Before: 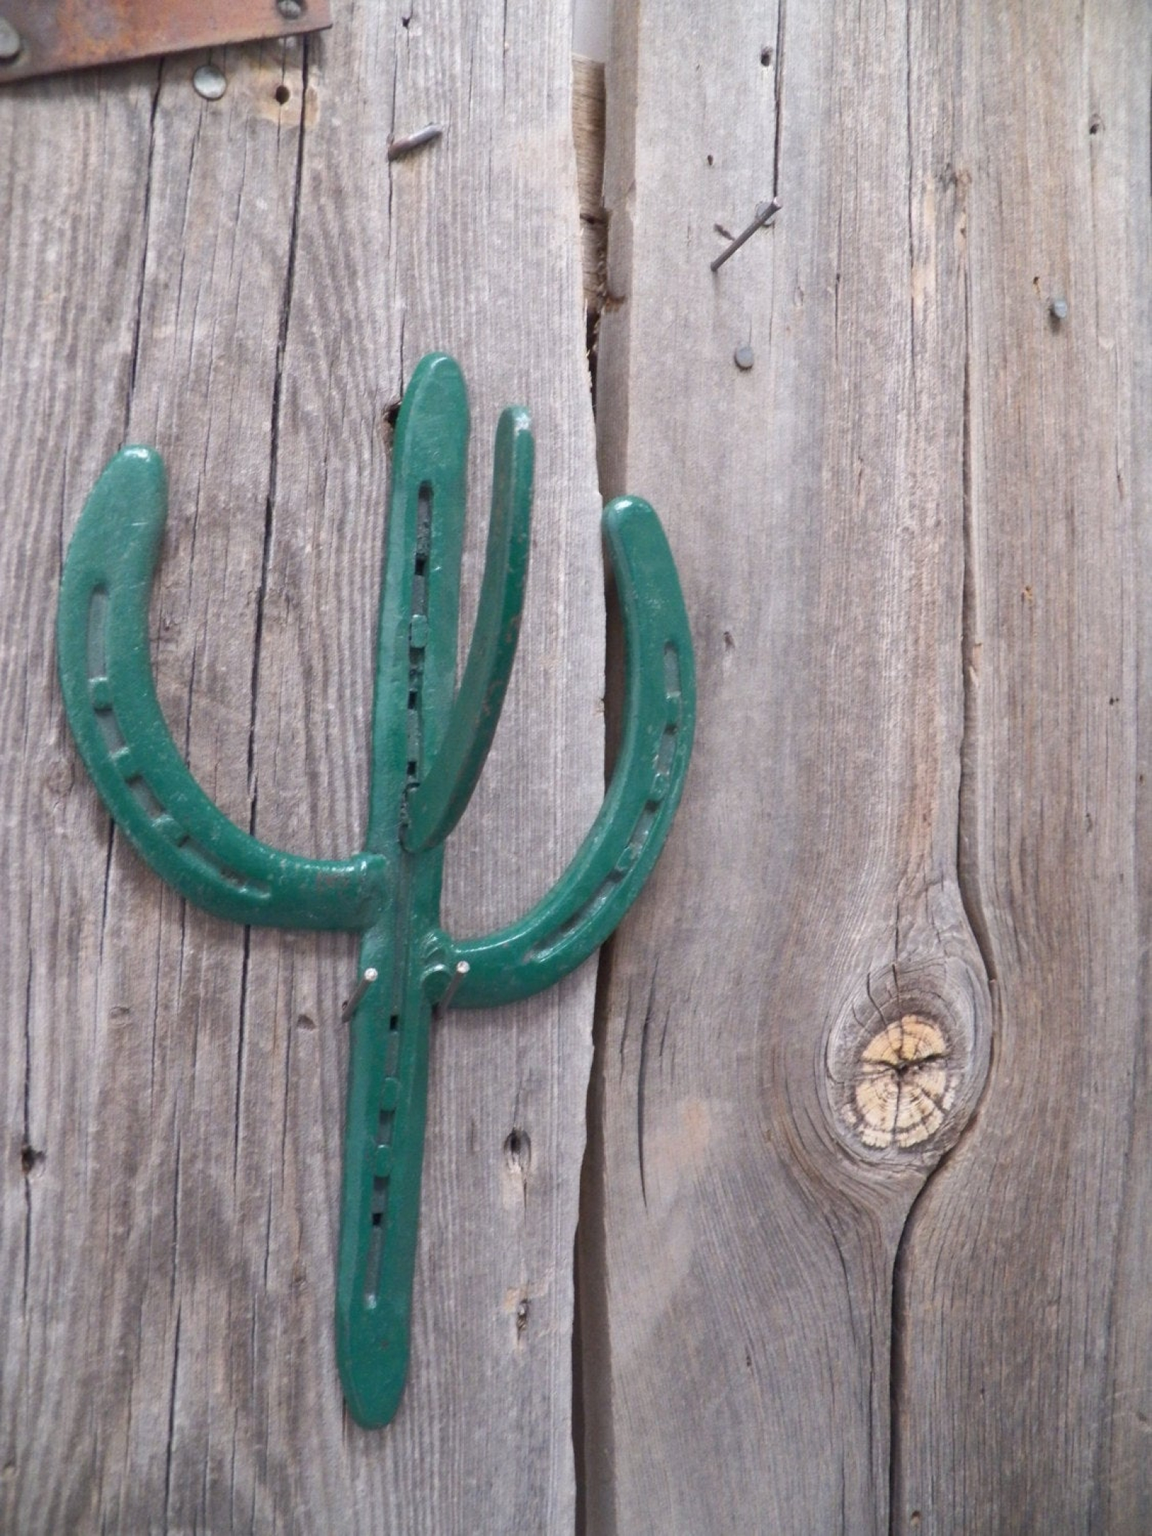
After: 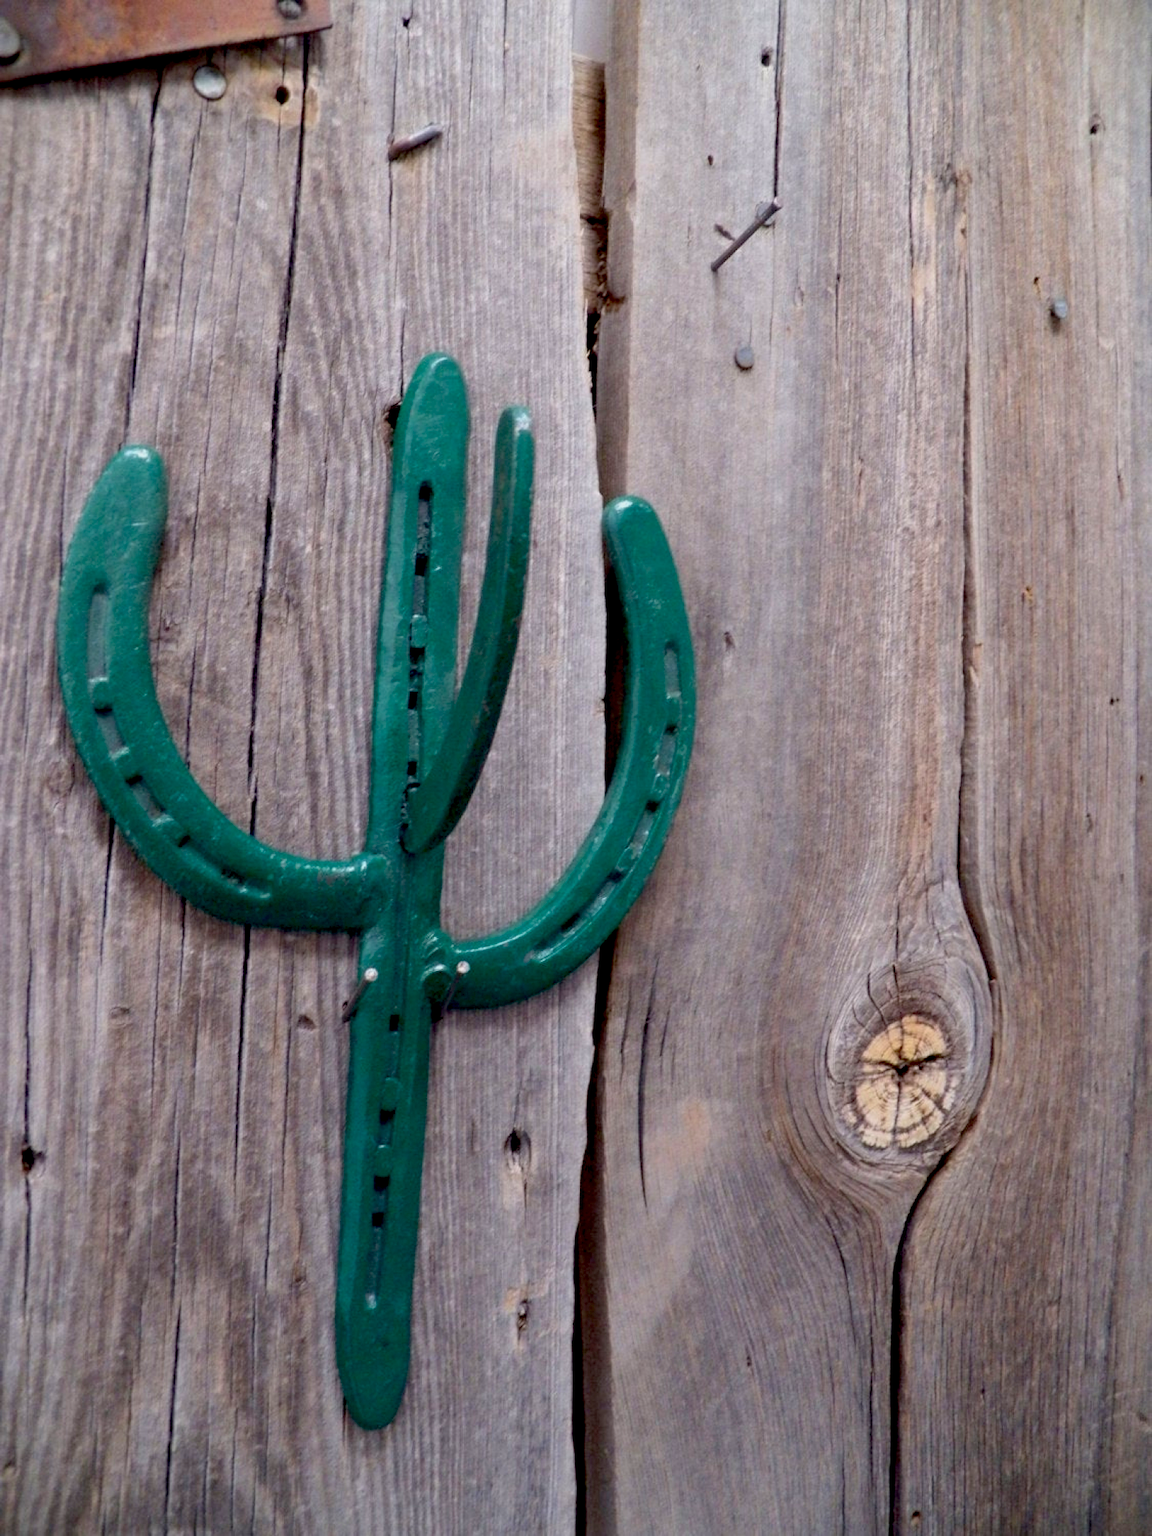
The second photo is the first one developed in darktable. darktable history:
velvia: strength 21.76%
exposure: black level correction 0.046, exposure -0.228 EV, compensate highlight preservation false
